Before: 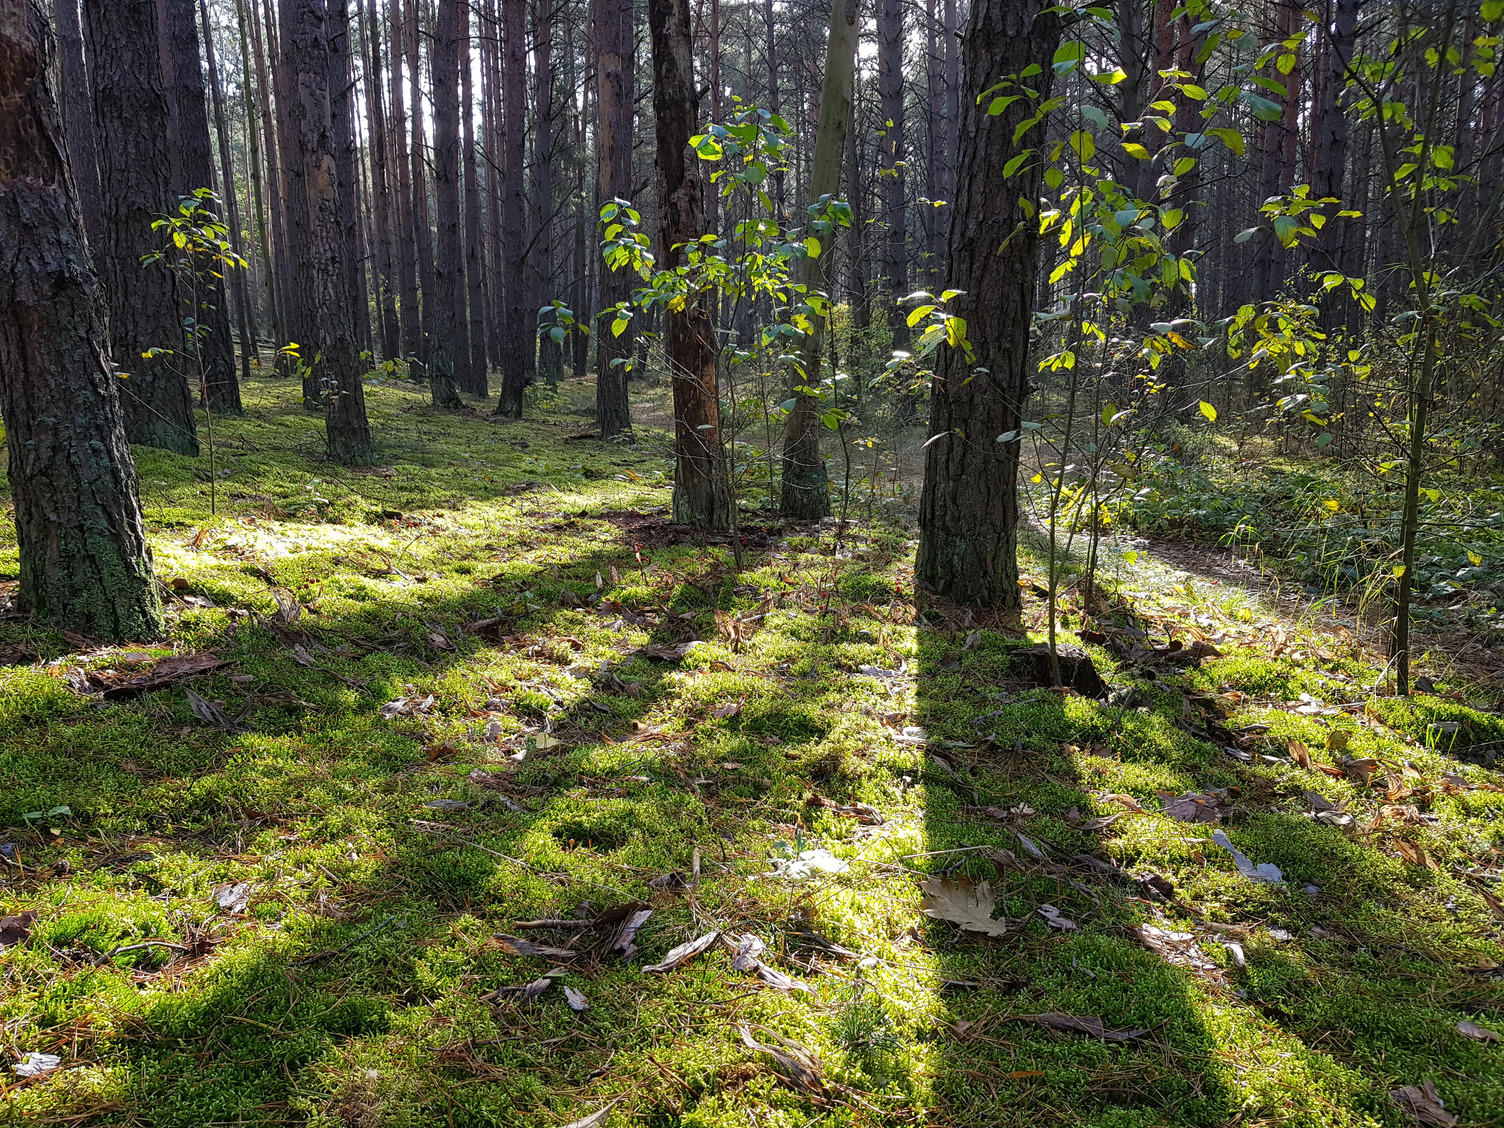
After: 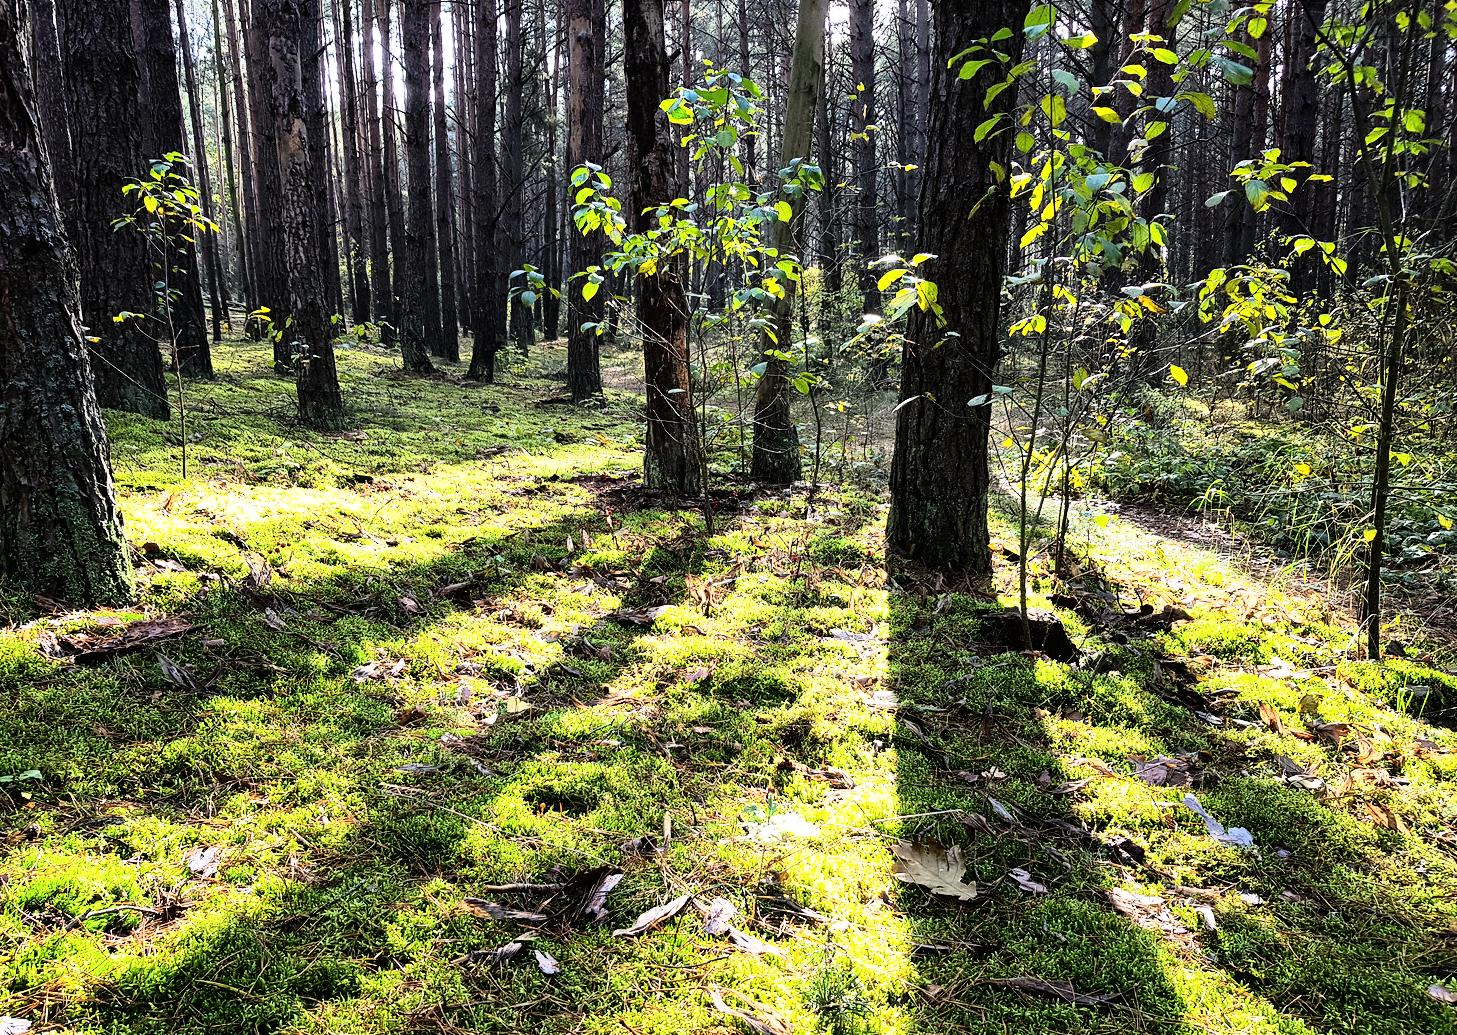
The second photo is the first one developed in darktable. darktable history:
rgb curve: curves: ch0 [(0, 0) (0.21, 0.15) (0.24, 0.21) (0.5, 0.75) (0.75, 0.96) (0.89, 0.99) (1, 1)]; ch1 [(0, 0.02) (0.21, 0.13) (0.25, 0.2) (0.5, 0.67) (0.75, 0.9) (0.89, 0.97) (1, 1)]; ch2 [(0, 0.02) (0.21, 0.13) (0.25, 0.2) (0.5, 0.67) (0.75, 0.9) (0.89, 0.97) (1, 1)], compensate middle gray true
crop: left 1.964%, top 3.251%, right 1.122%, bottom 4.933%
